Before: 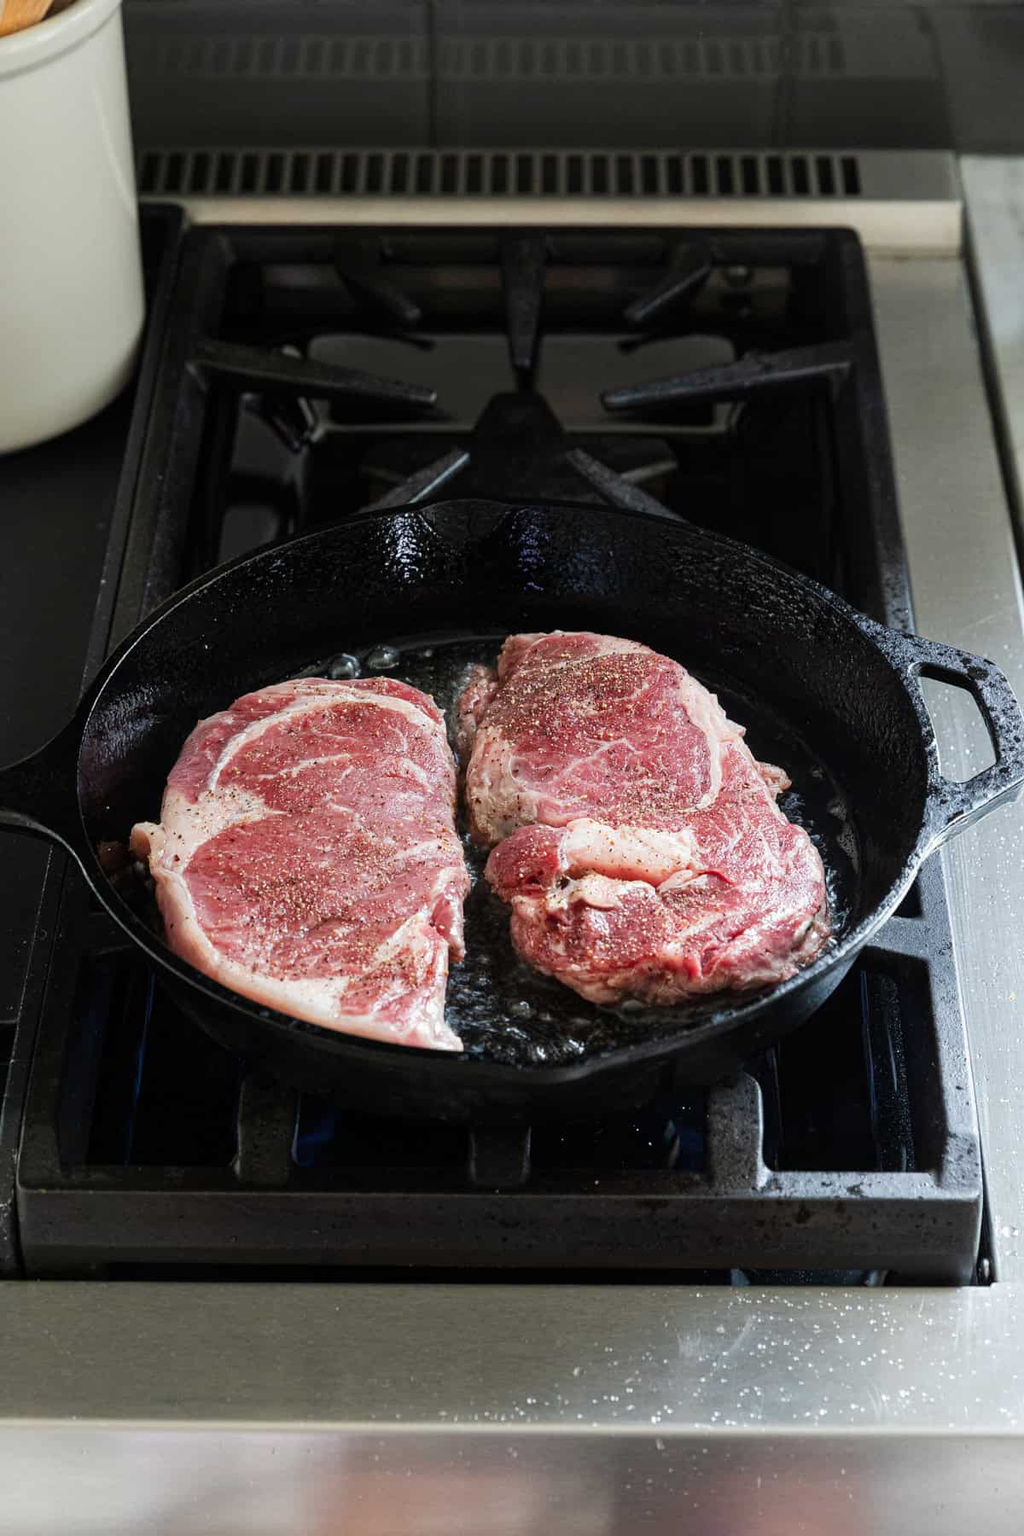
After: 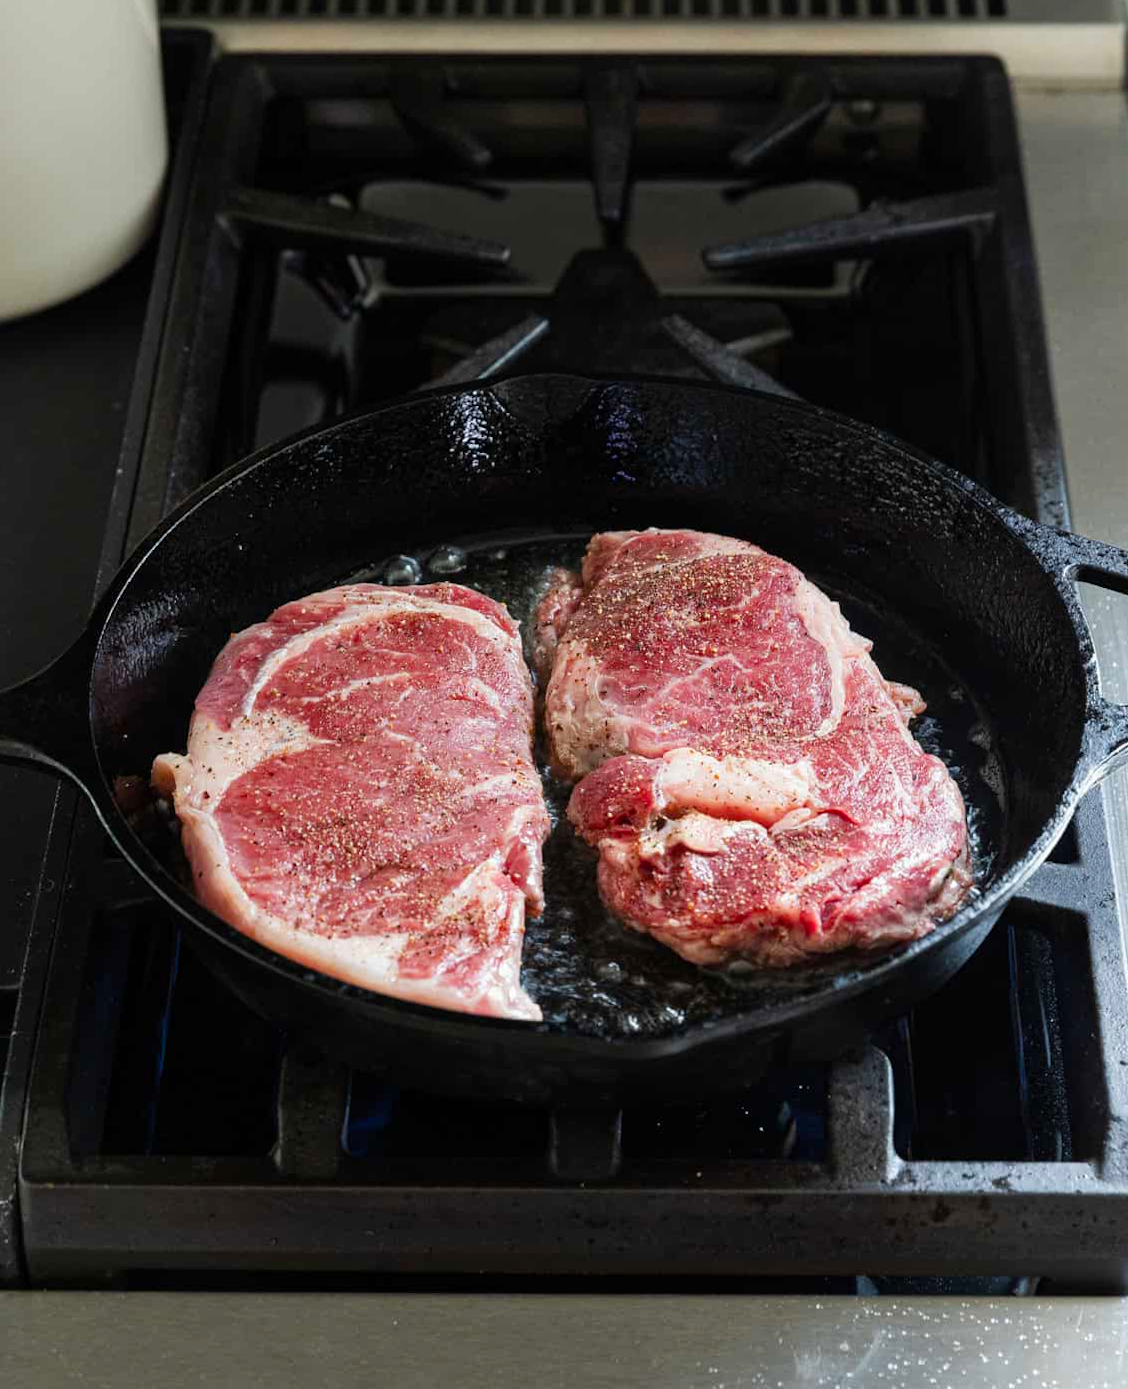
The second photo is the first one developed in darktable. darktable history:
color balance rgb: linear chroma grading › global chroma 0.904%, perceptual saturation grading › global saturation 19.909%
crop and rotate: angle 0.086°, top 11.679%, right 5.78%, bottom 10.948%
